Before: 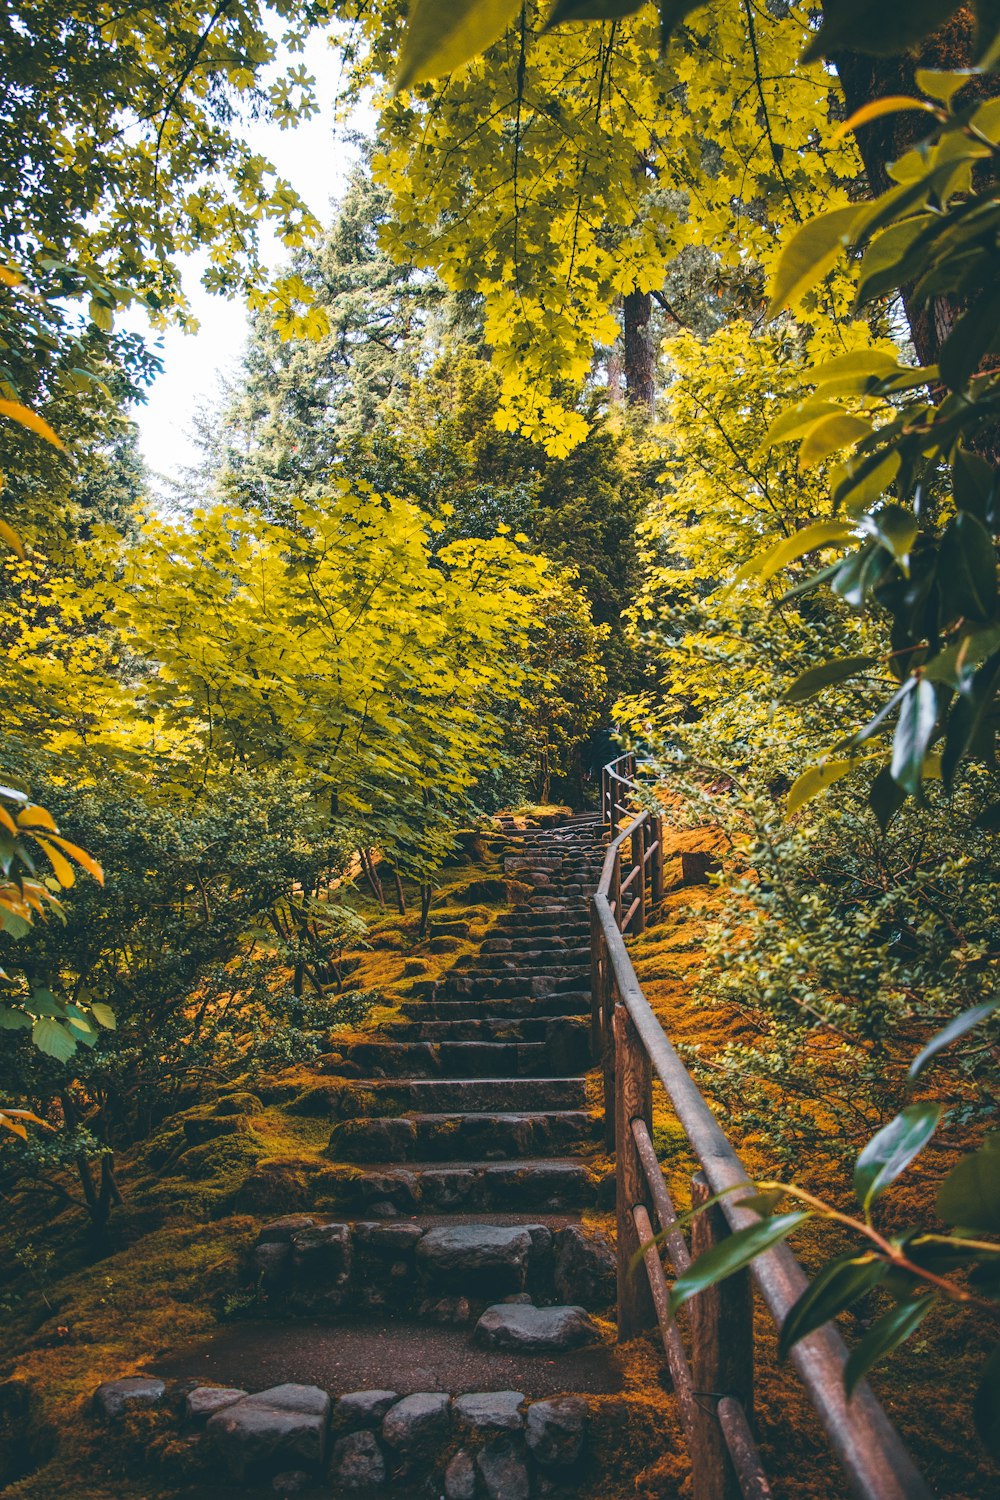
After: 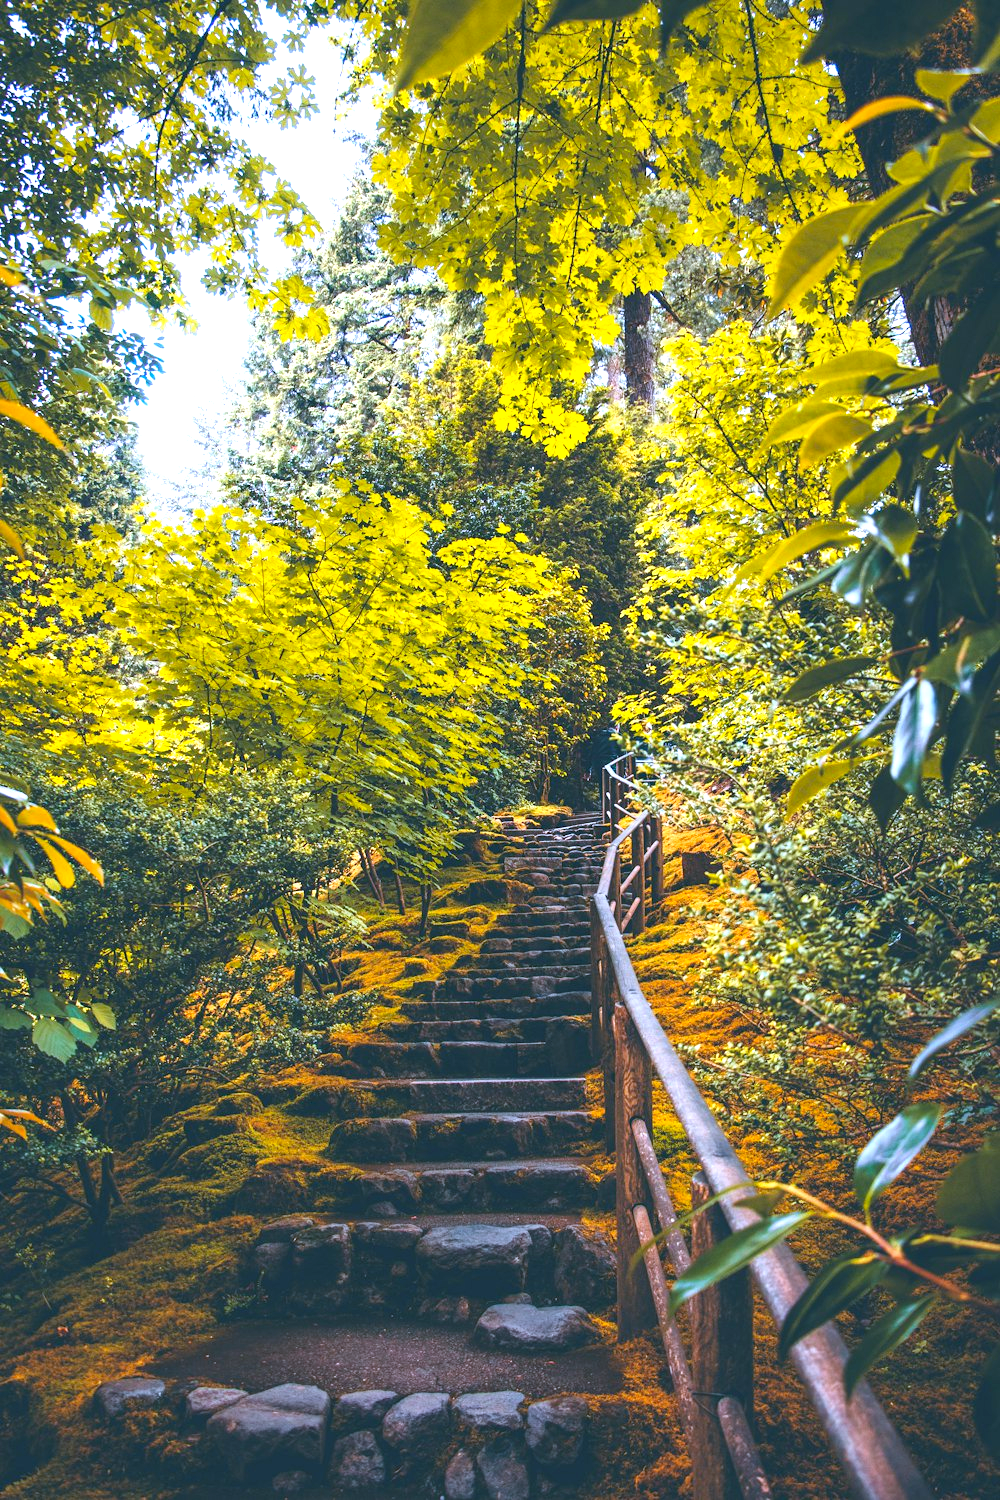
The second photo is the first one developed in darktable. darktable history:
color correction: highlights a* 0.816, highlights b* 2.78, saturation 1.1
exposure: black level correction 0, exposure 0.7 EV, compensate exposure bias true, compensate highlight preservation false
white balance: red 0.948, green 1.02, blue 1.176
